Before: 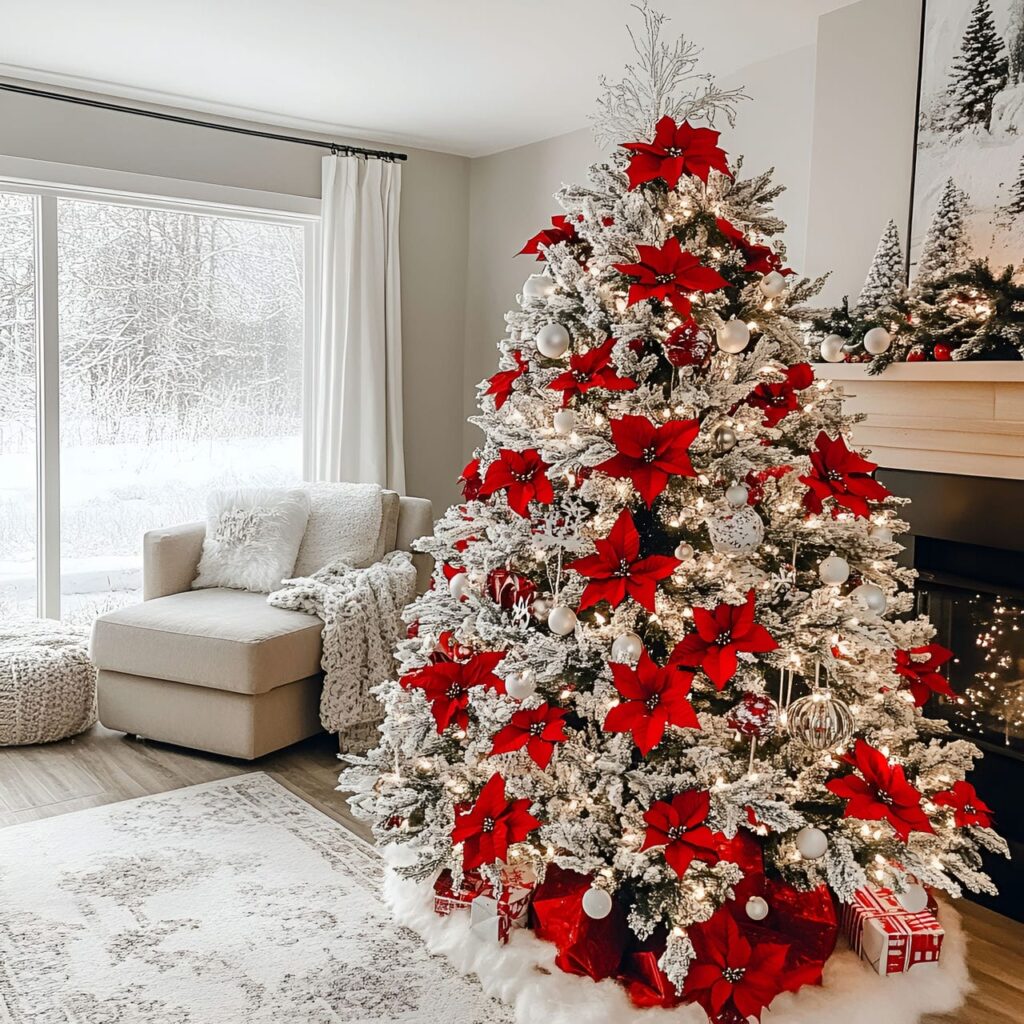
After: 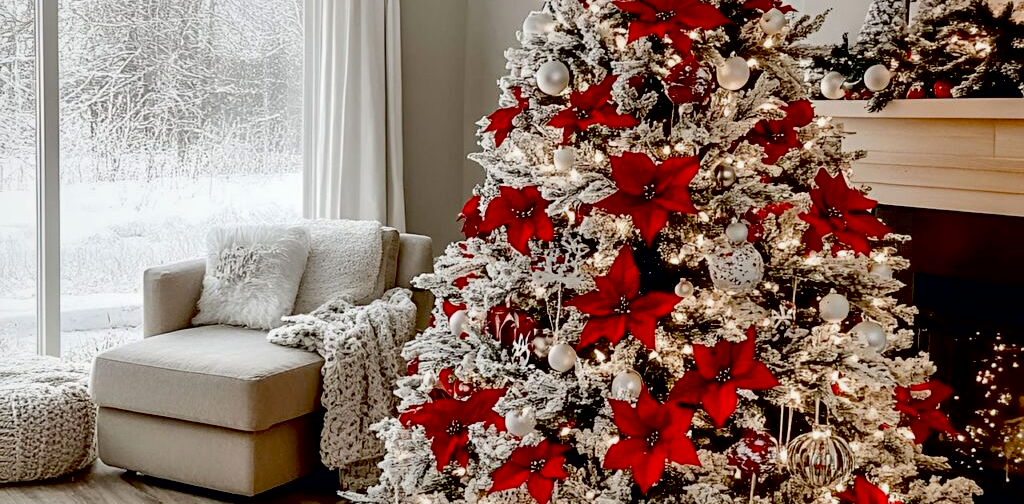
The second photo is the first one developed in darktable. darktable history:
crop and rotate: top 25.763%, bottom 24.922%
exposure: black level correction 0.045, exposure -0.229 EV, compensate highlight preservation false
local contrast: mode bilateral grid, contrast 25, coarseness 60, detail 152%, midtone range 0.2
